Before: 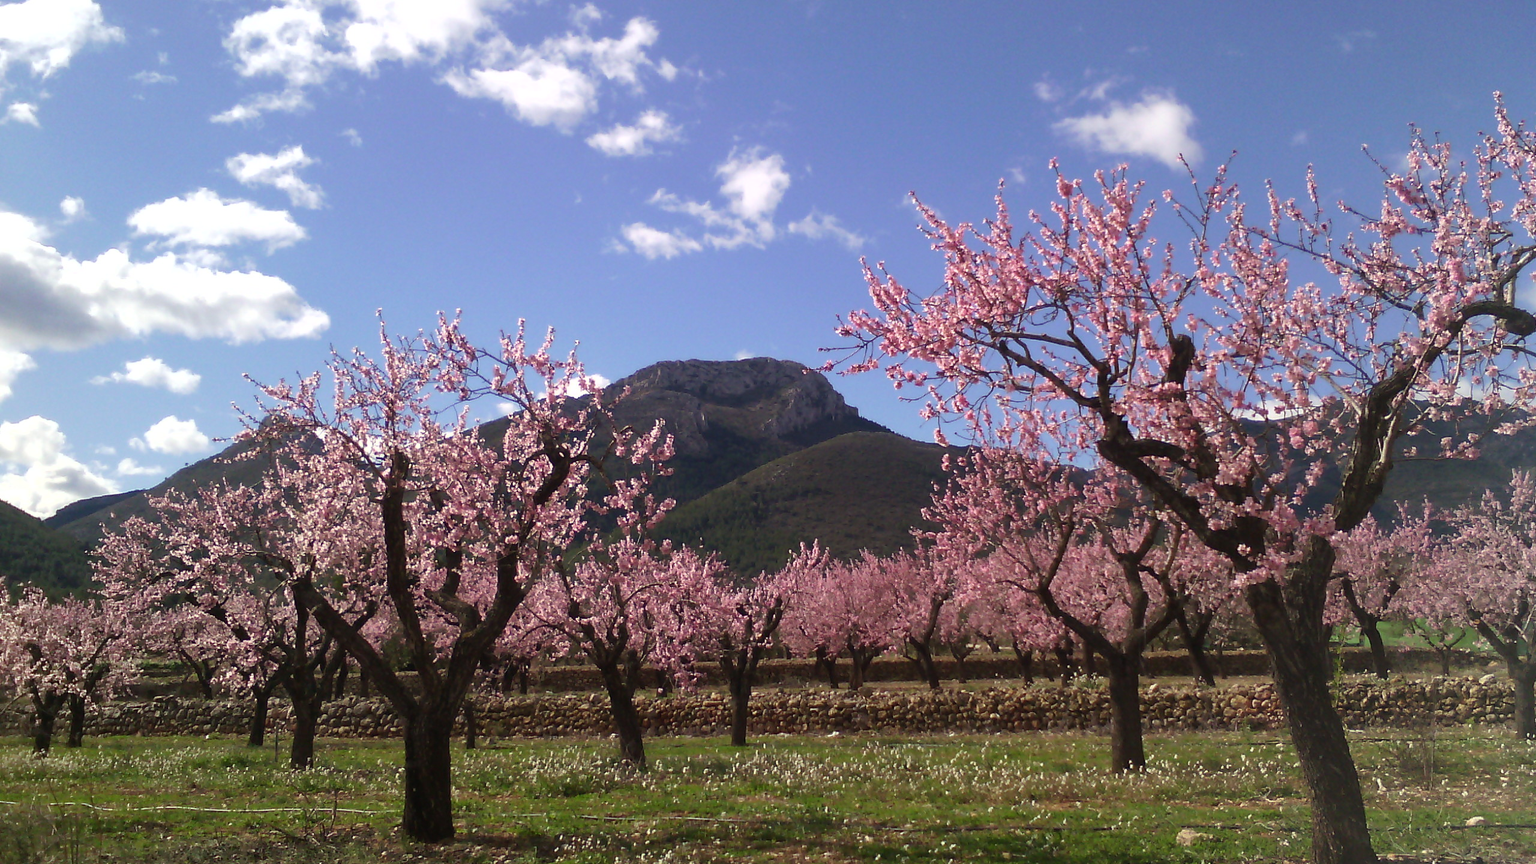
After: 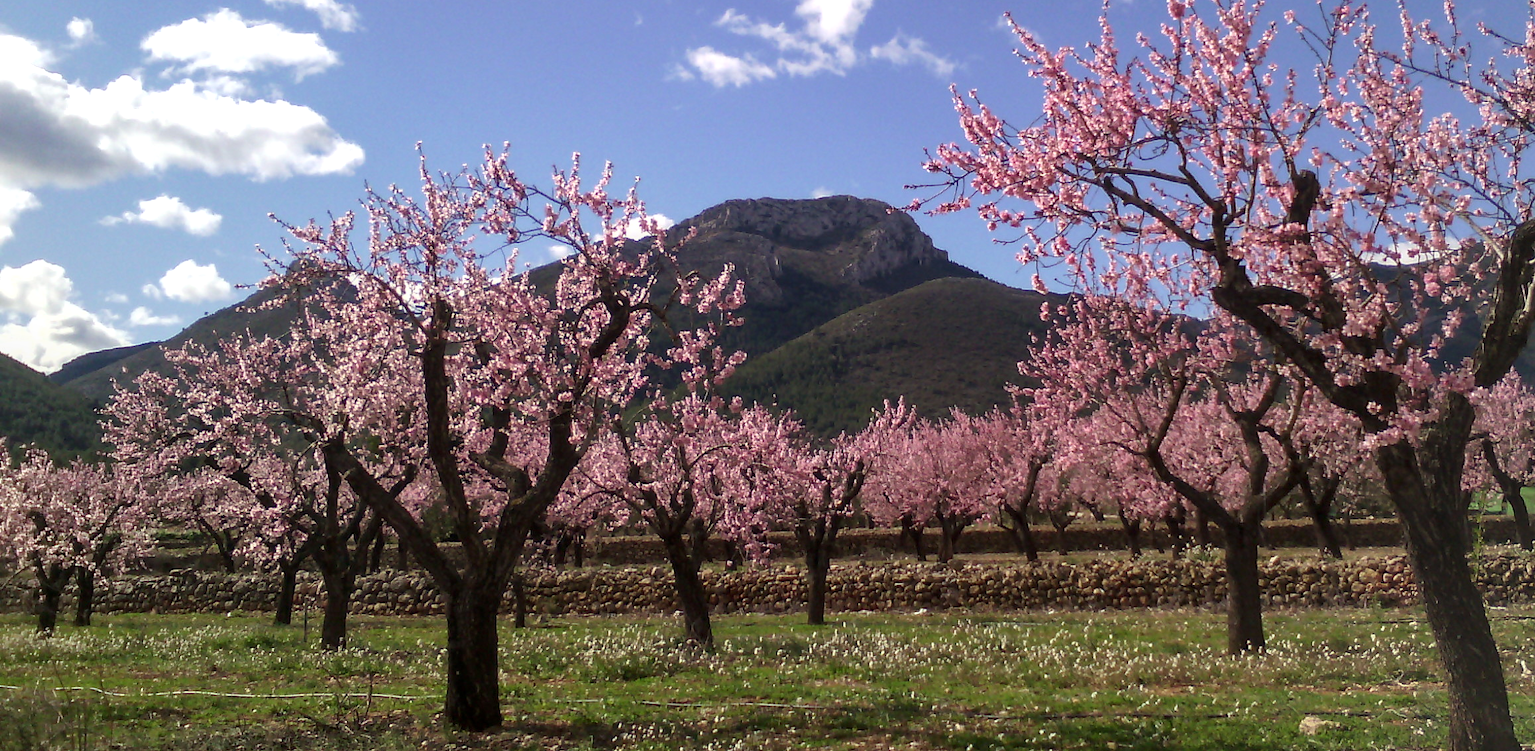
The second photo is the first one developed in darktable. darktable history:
local contrast: on, module defaults
crop: top 20.916%, right 9.437%, bottom 0.316%
